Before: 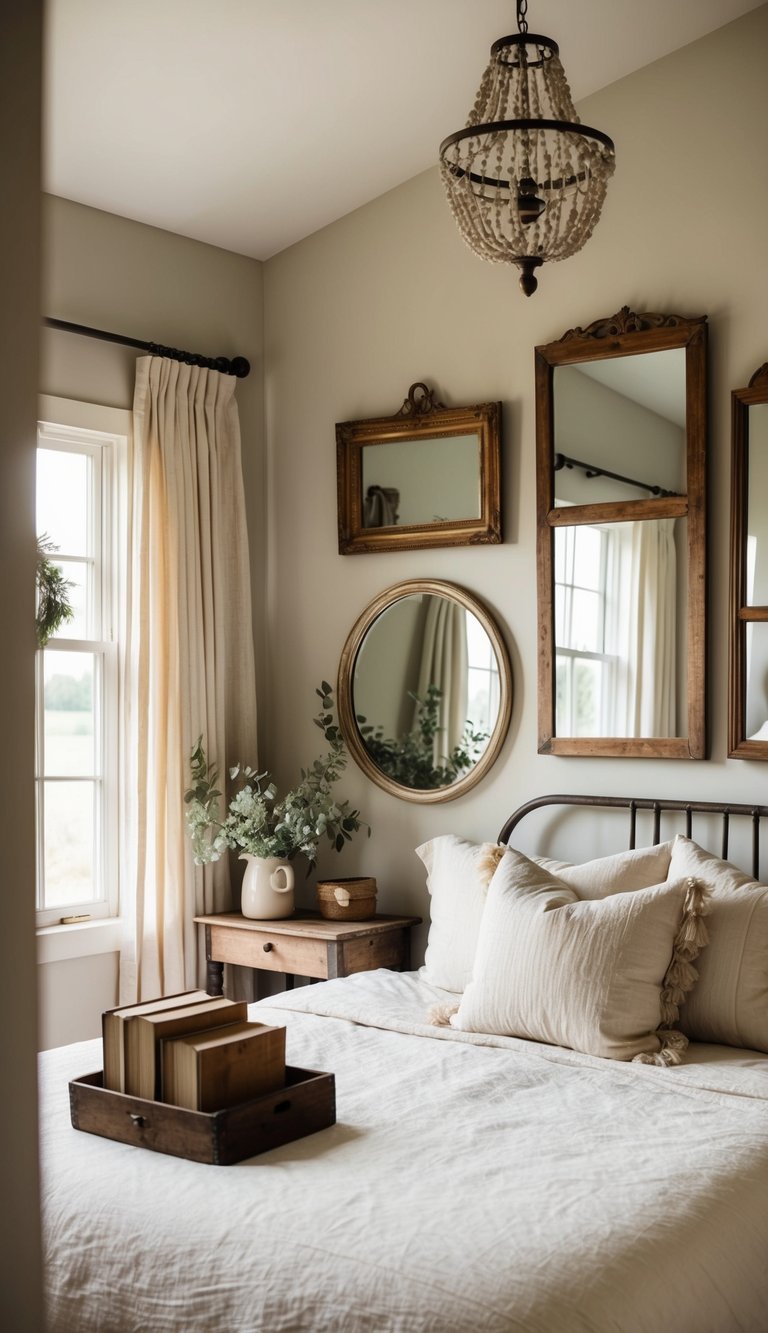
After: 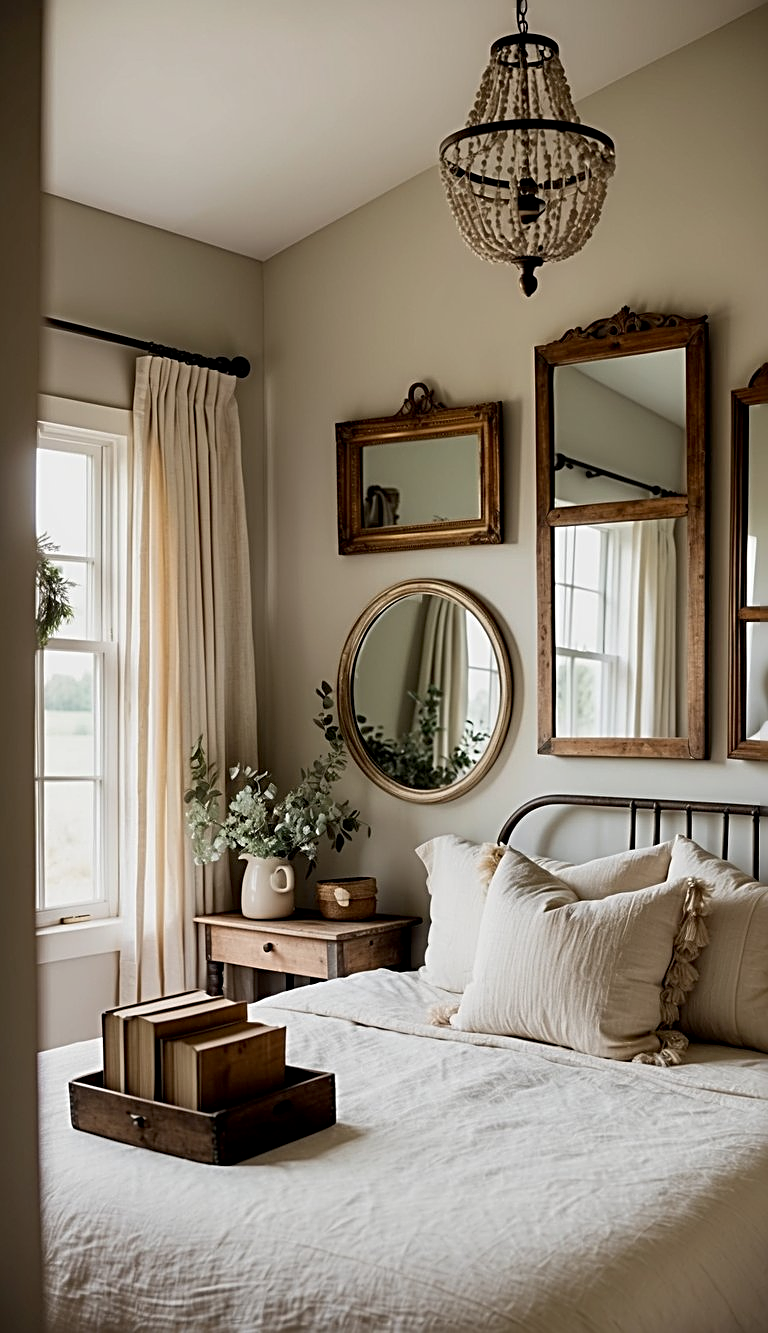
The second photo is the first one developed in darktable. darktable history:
sharpen: radius 3.002, amount 0.76
exposure: black level correction 0.006, exposure -0.225 EV, compensate highlight preservation false
